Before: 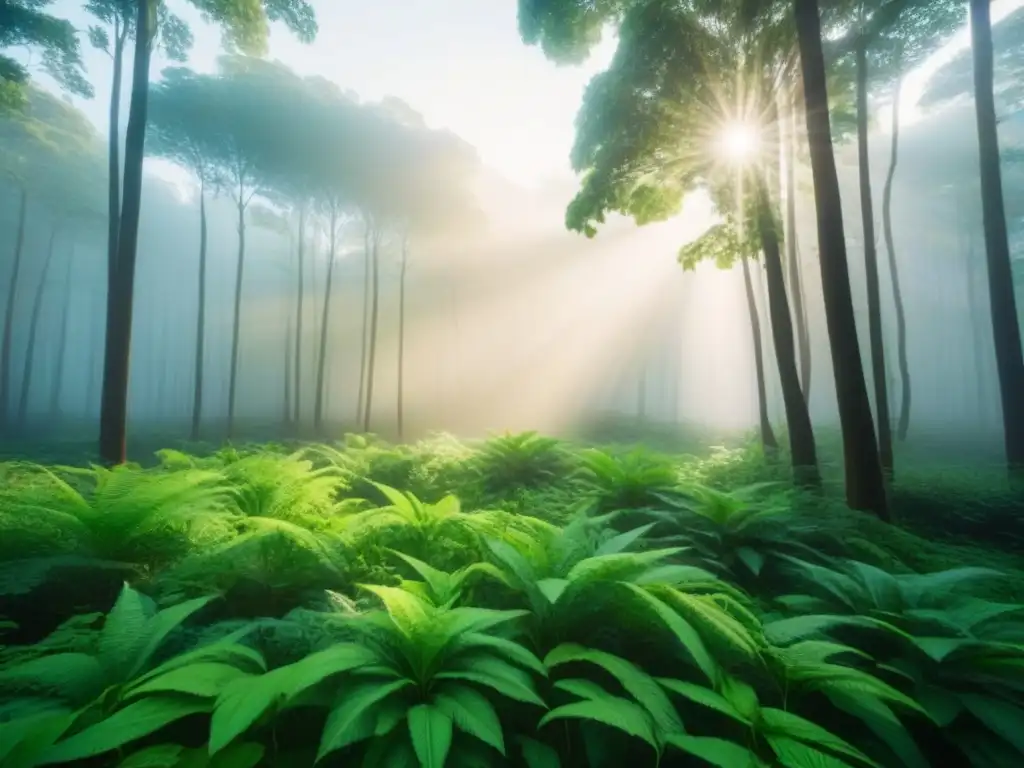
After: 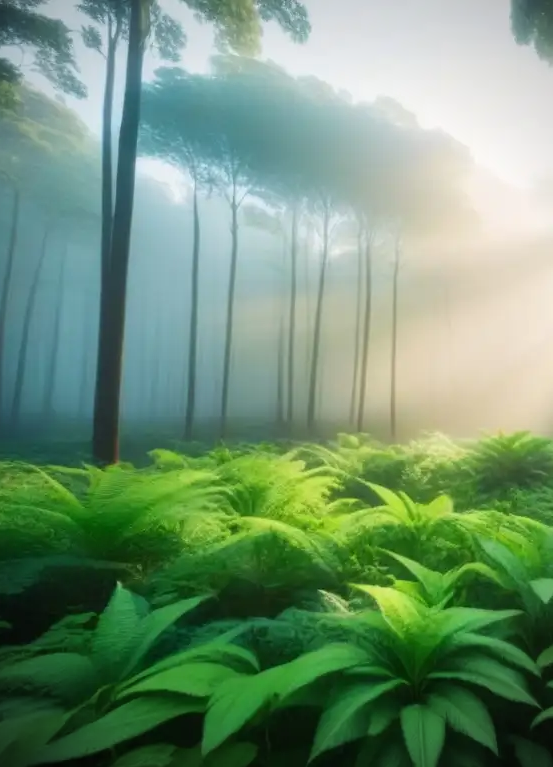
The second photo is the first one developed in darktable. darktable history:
vignetting: on, module defaults
crop: left 0.745%, right 45.232%, bottom 0.08%
